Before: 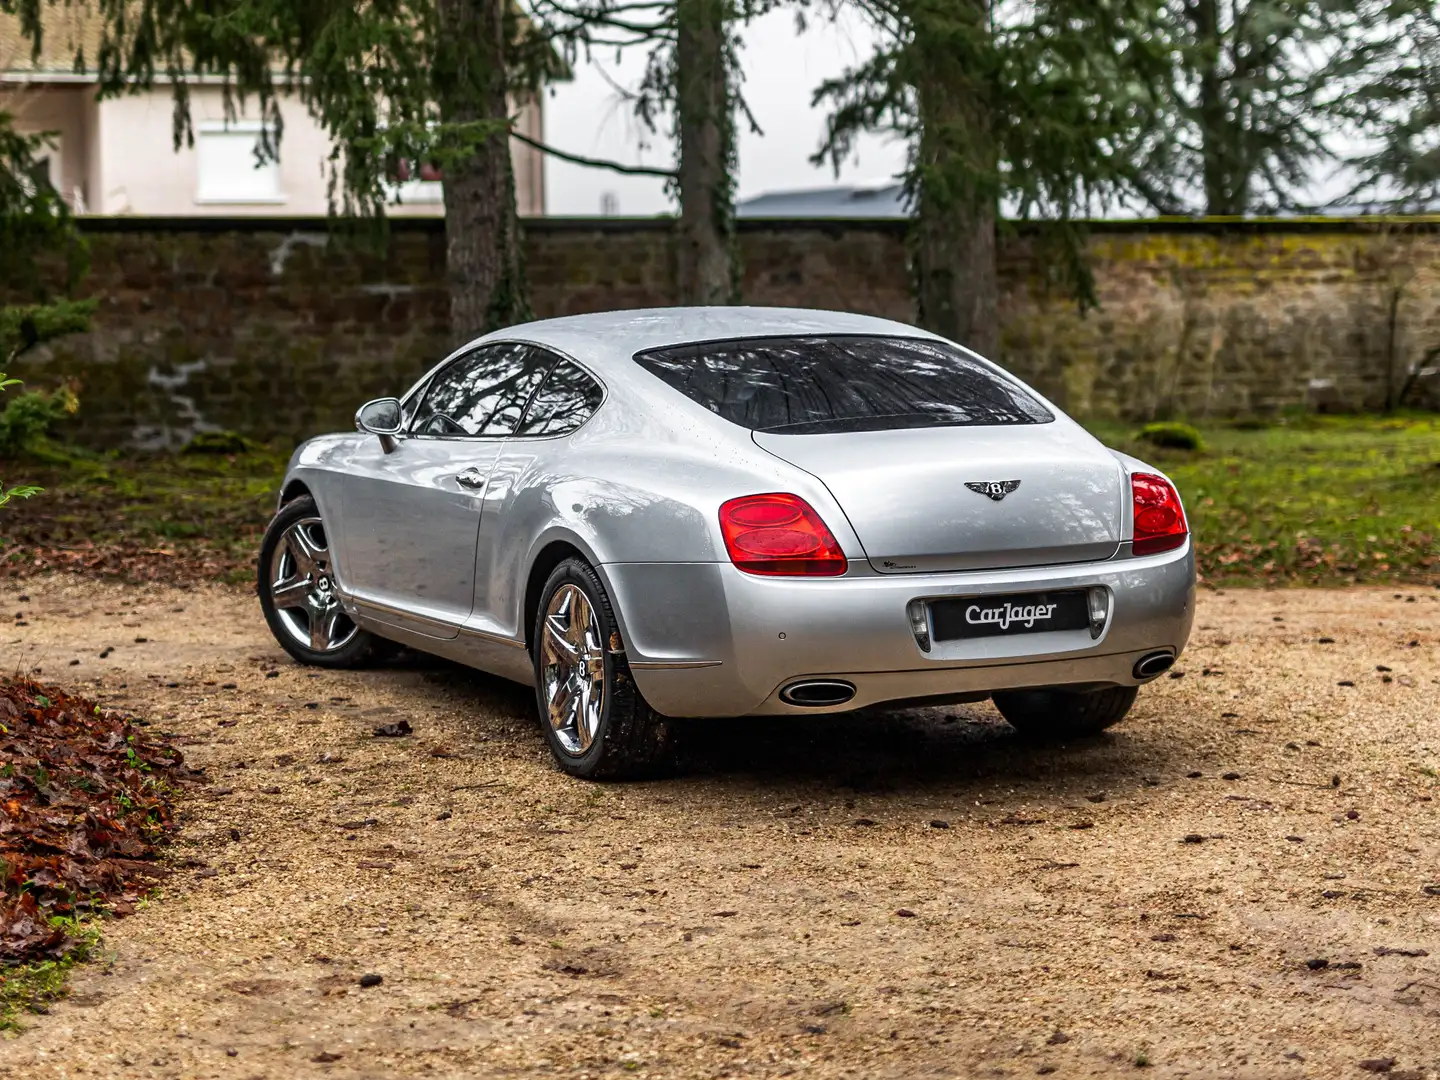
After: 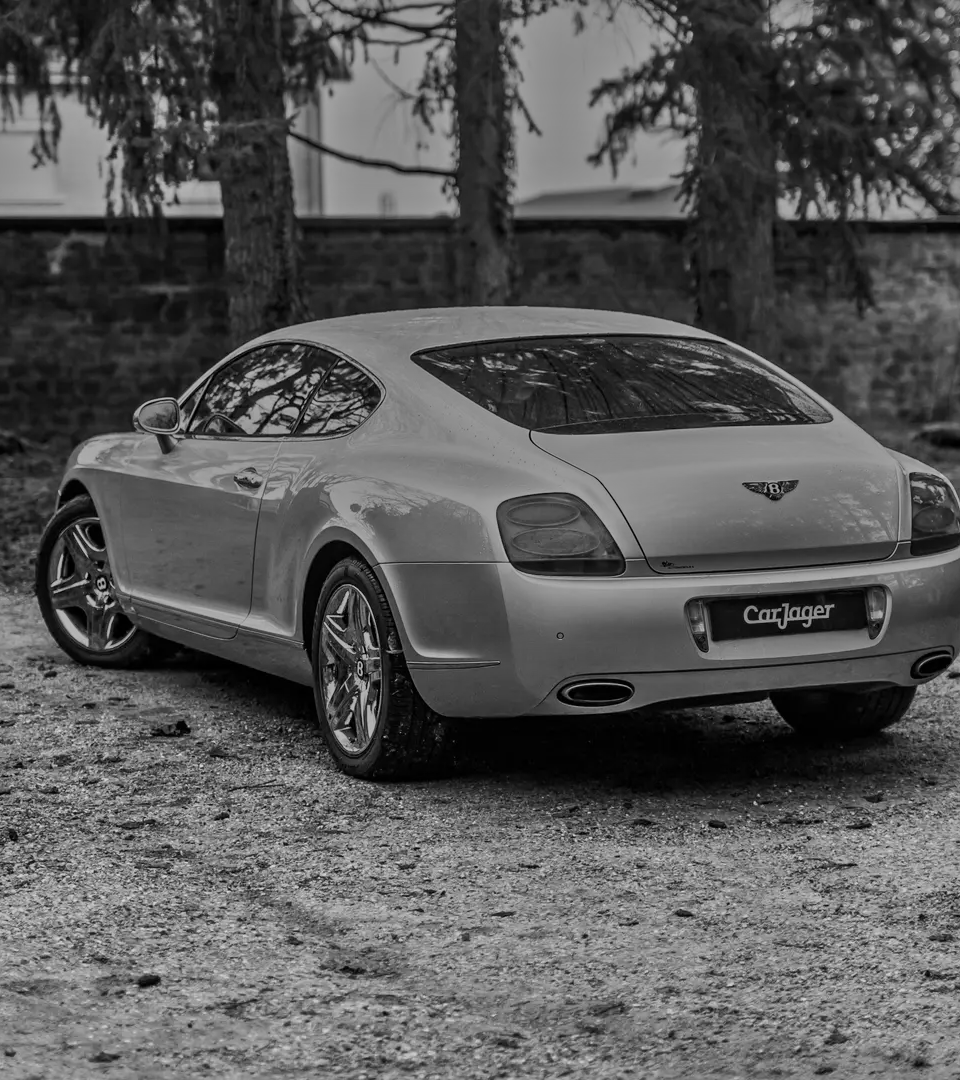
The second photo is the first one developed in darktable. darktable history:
crop and rotate: left 15.446%, right 17.836%
monochrome: a 26.22, b 42.67, size 0.8
white balance: red 0.766, blue 1.537
